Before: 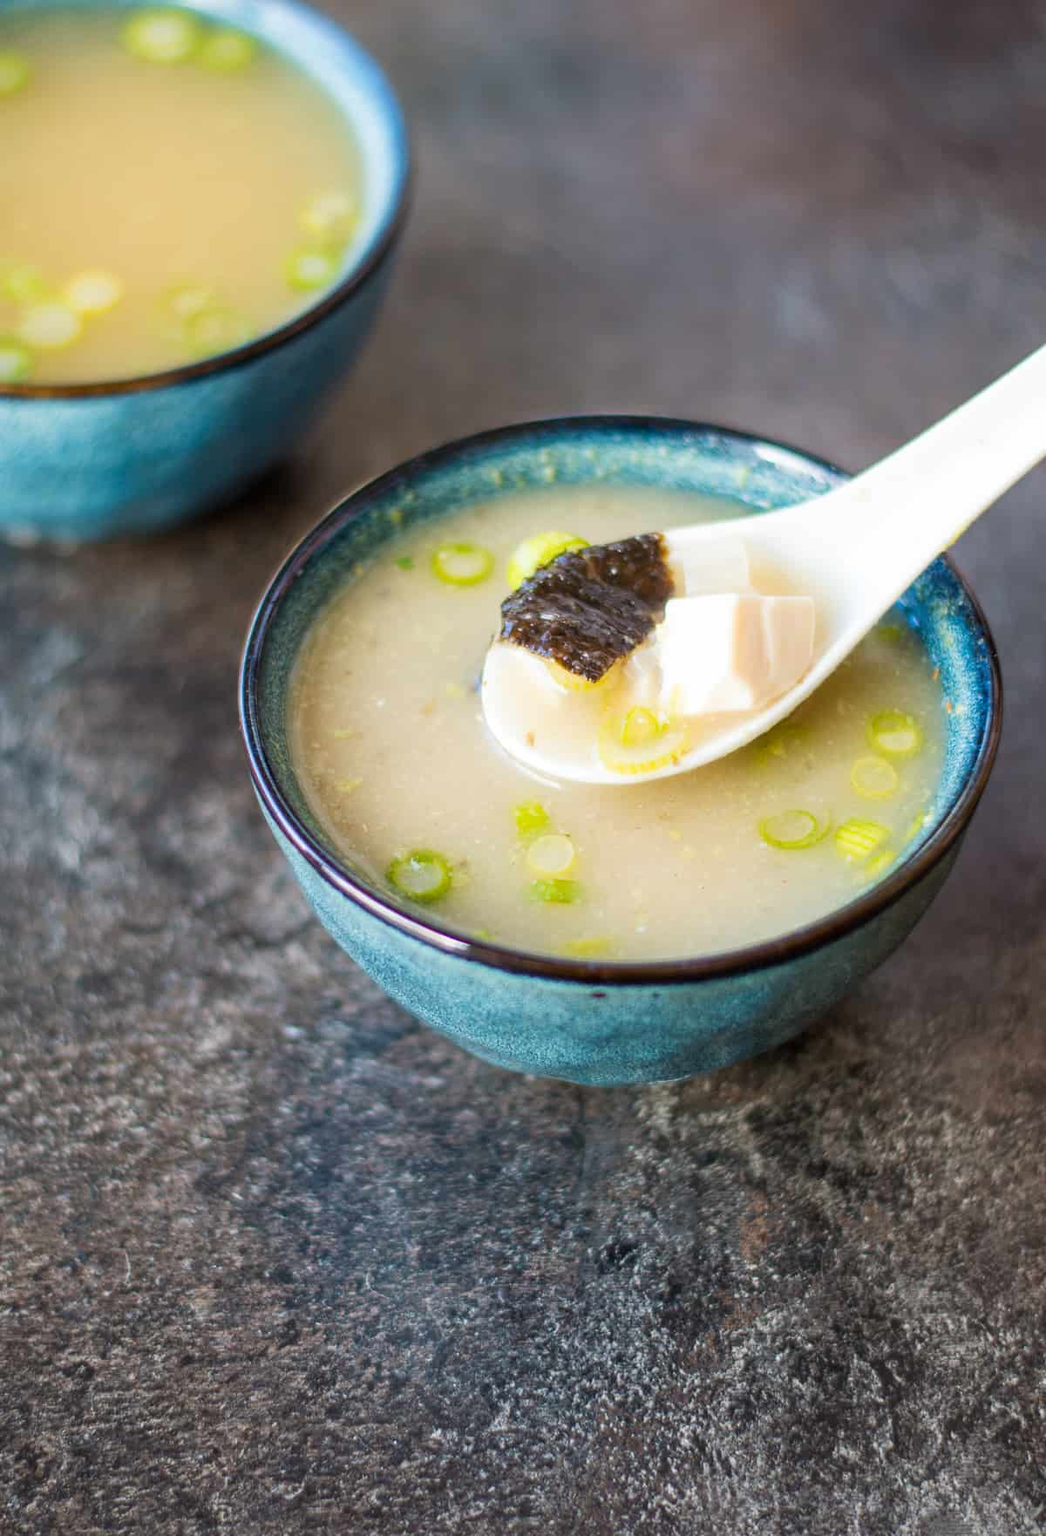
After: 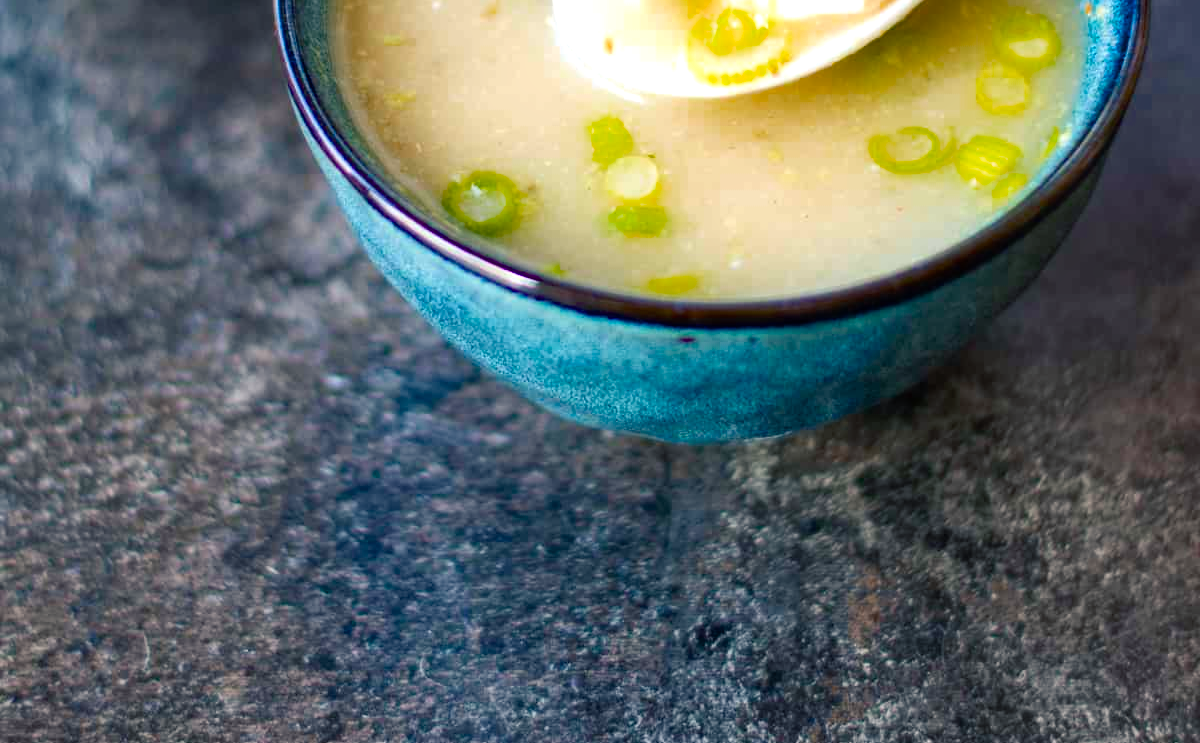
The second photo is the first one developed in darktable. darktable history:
haze removal: compatibility mode true, adaptive false
color balance rgb: shadows lift › chroma 7.231%, shadows lift › hue 246.4°, linear chroma grading › global chroma 0.903%, perceptual saturation grading › global saturation 18.752%, global vibrance 9.236%, contrast 14.876%, saturation formula JzAzBz (2021)
contrast equalizer: y [[0.5, 0.542, 0.583, 0.625, 0.667, 0.708], [0.5 ×6], [0.5 ×6], [0 ×6], [0 ×6]], mix -0.368
crop: top 45.549%, bottom 12.267%
